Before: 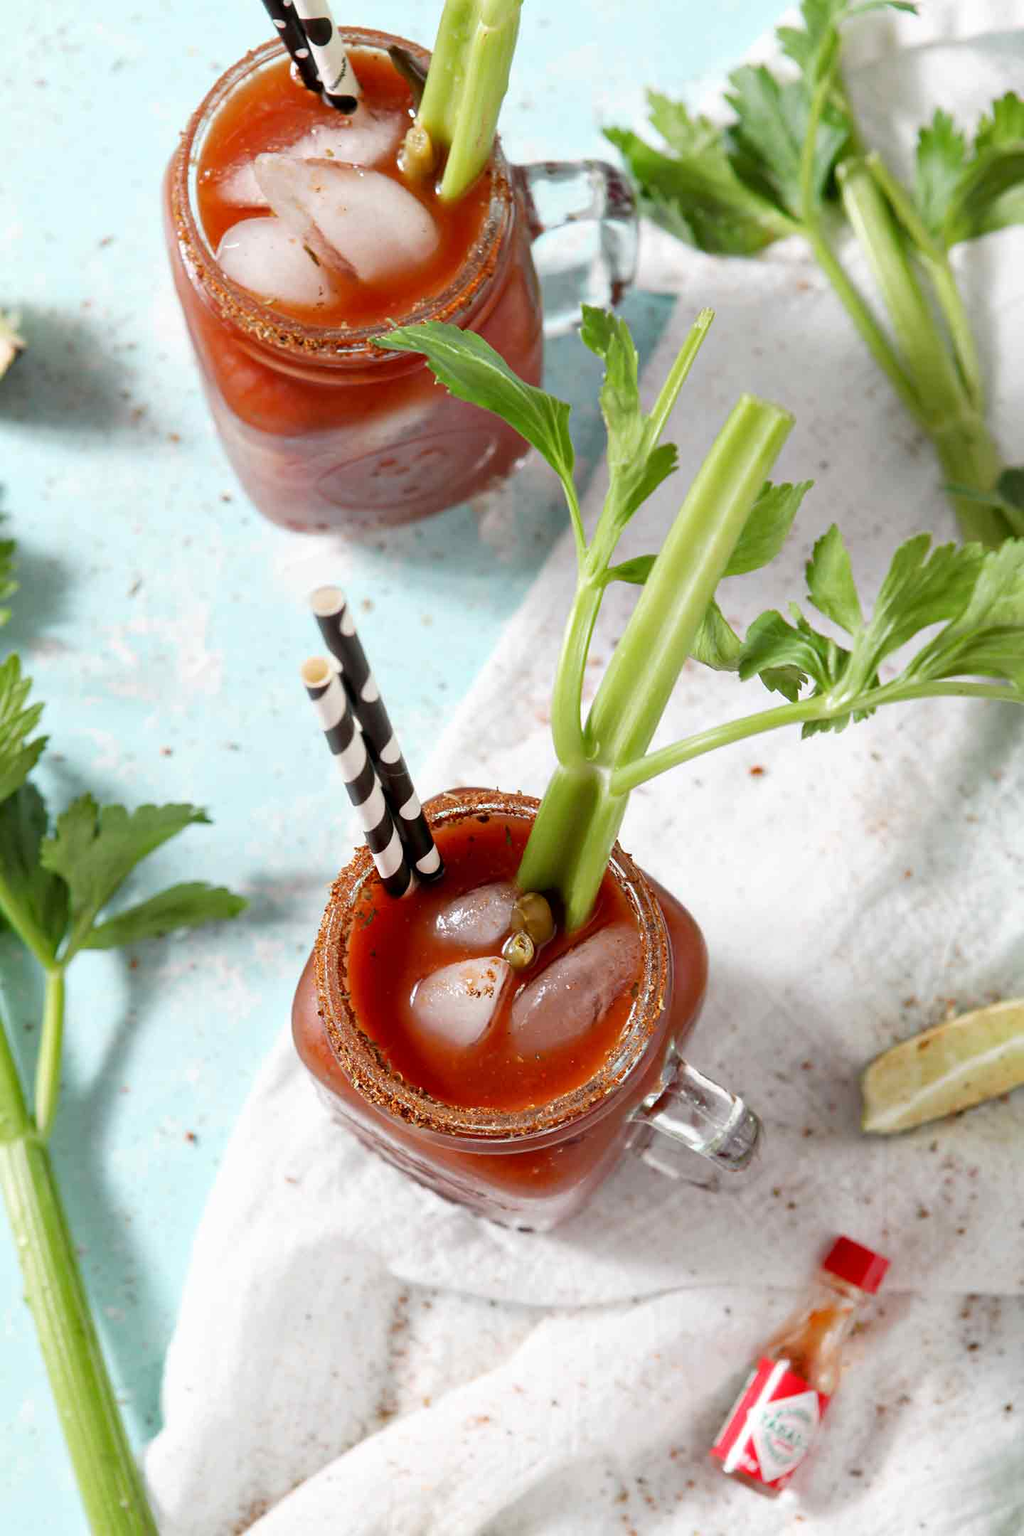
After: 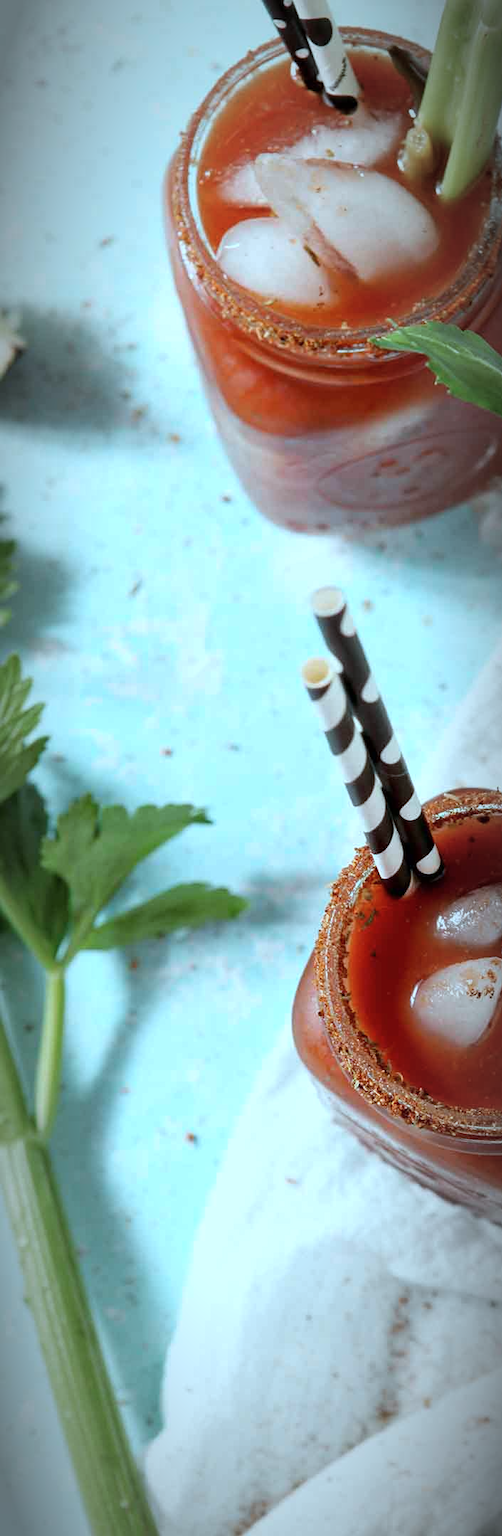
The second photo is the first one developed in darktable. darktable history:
vignetting: fall-off start 67.5%, fall-off radius 67.23%, brightness -0.813, automatic ratio true
color correction: highlights a* -11.71, highlights b* -15.58
crop and rotate: left 0%, top 0%, right 50.845%
